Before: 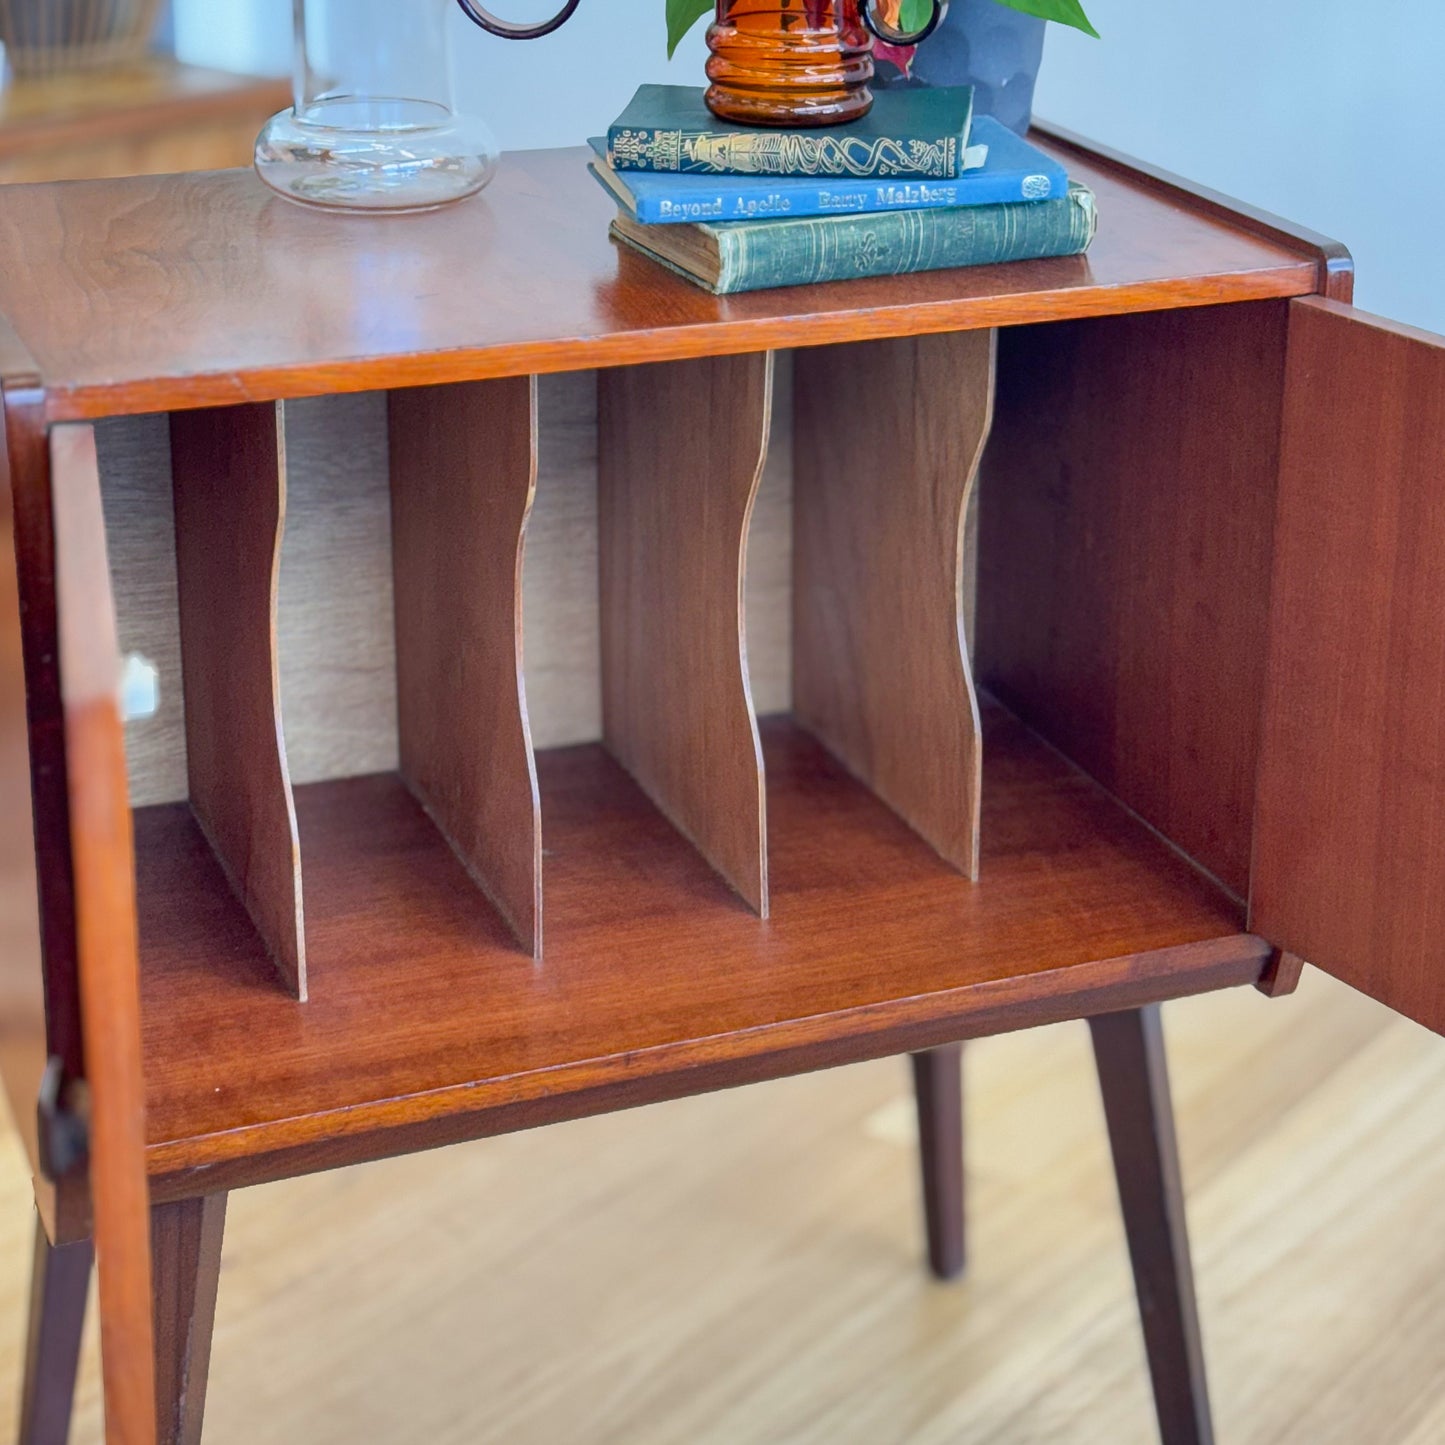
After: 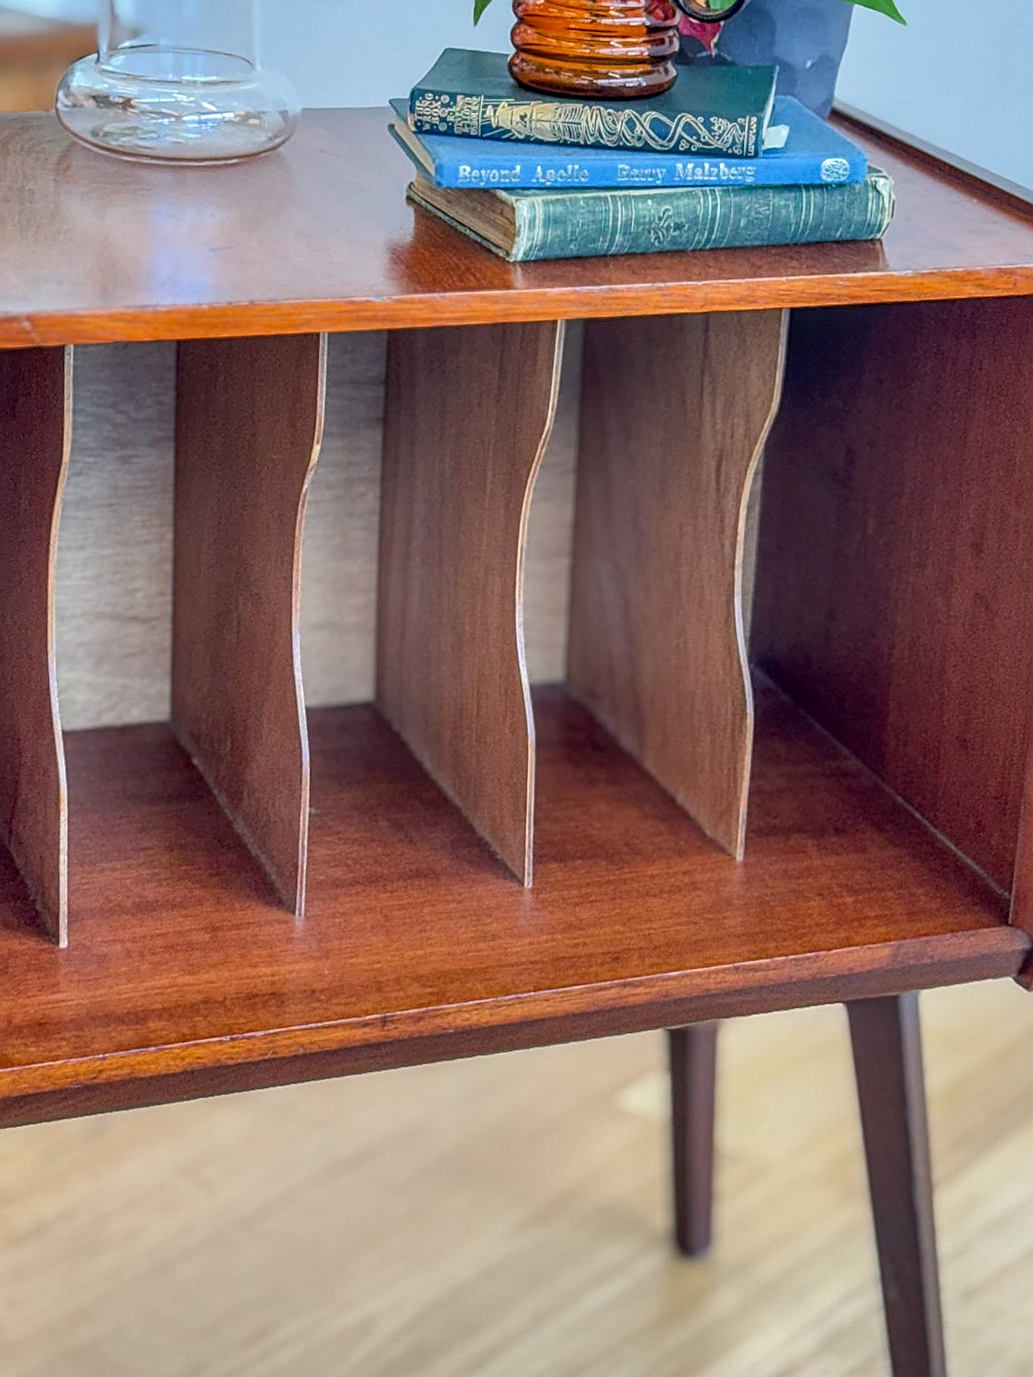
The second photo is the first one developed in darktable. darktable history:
local contrast: highlights 5%, shadows 2%, detail 134%
crop and rotate: angle -2.84°, left 14.055%, top 0.028%, right 10.994%, bottom 0.065%
sharpen: on, module defaults
